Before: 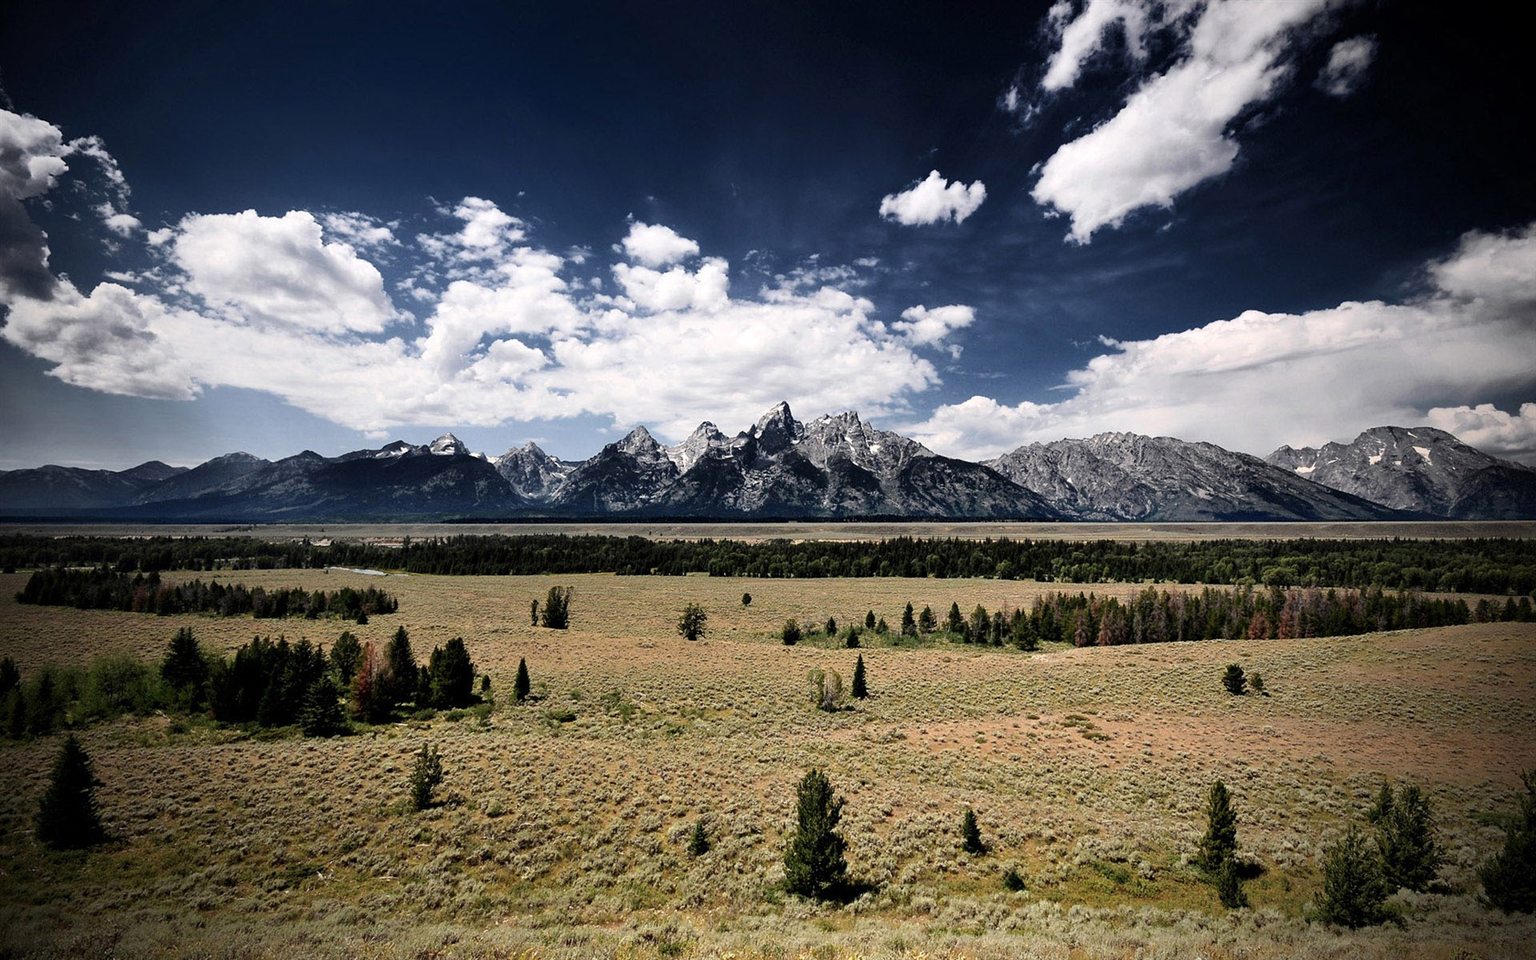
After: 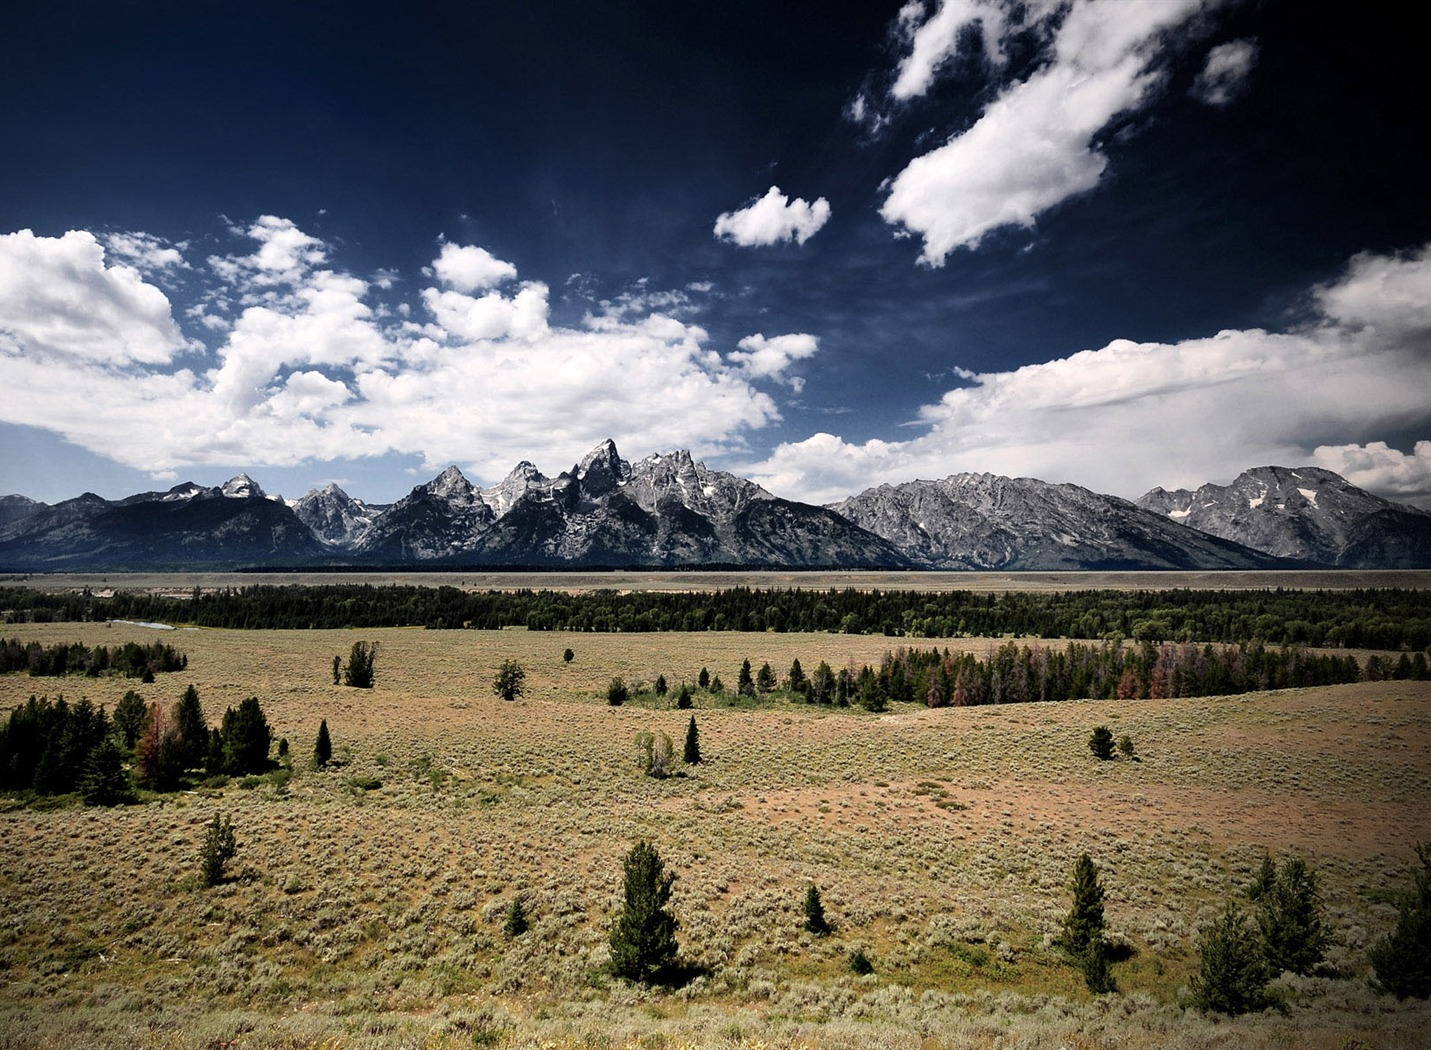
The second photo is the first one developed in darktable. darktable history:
crop and rotate: left 14.77%
